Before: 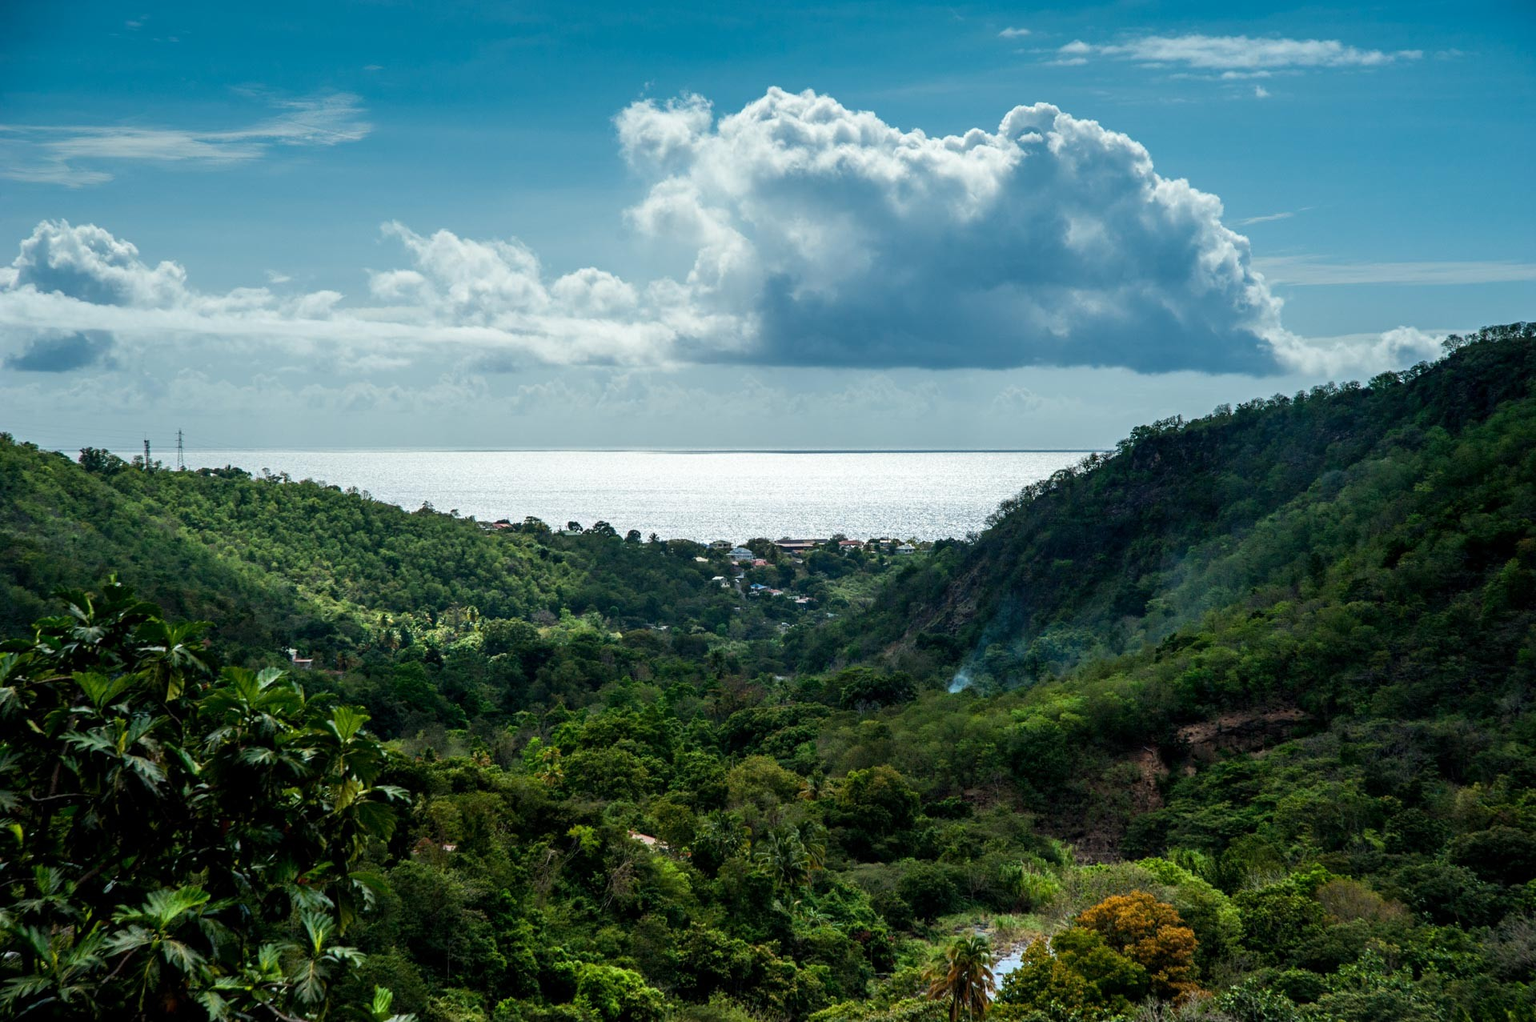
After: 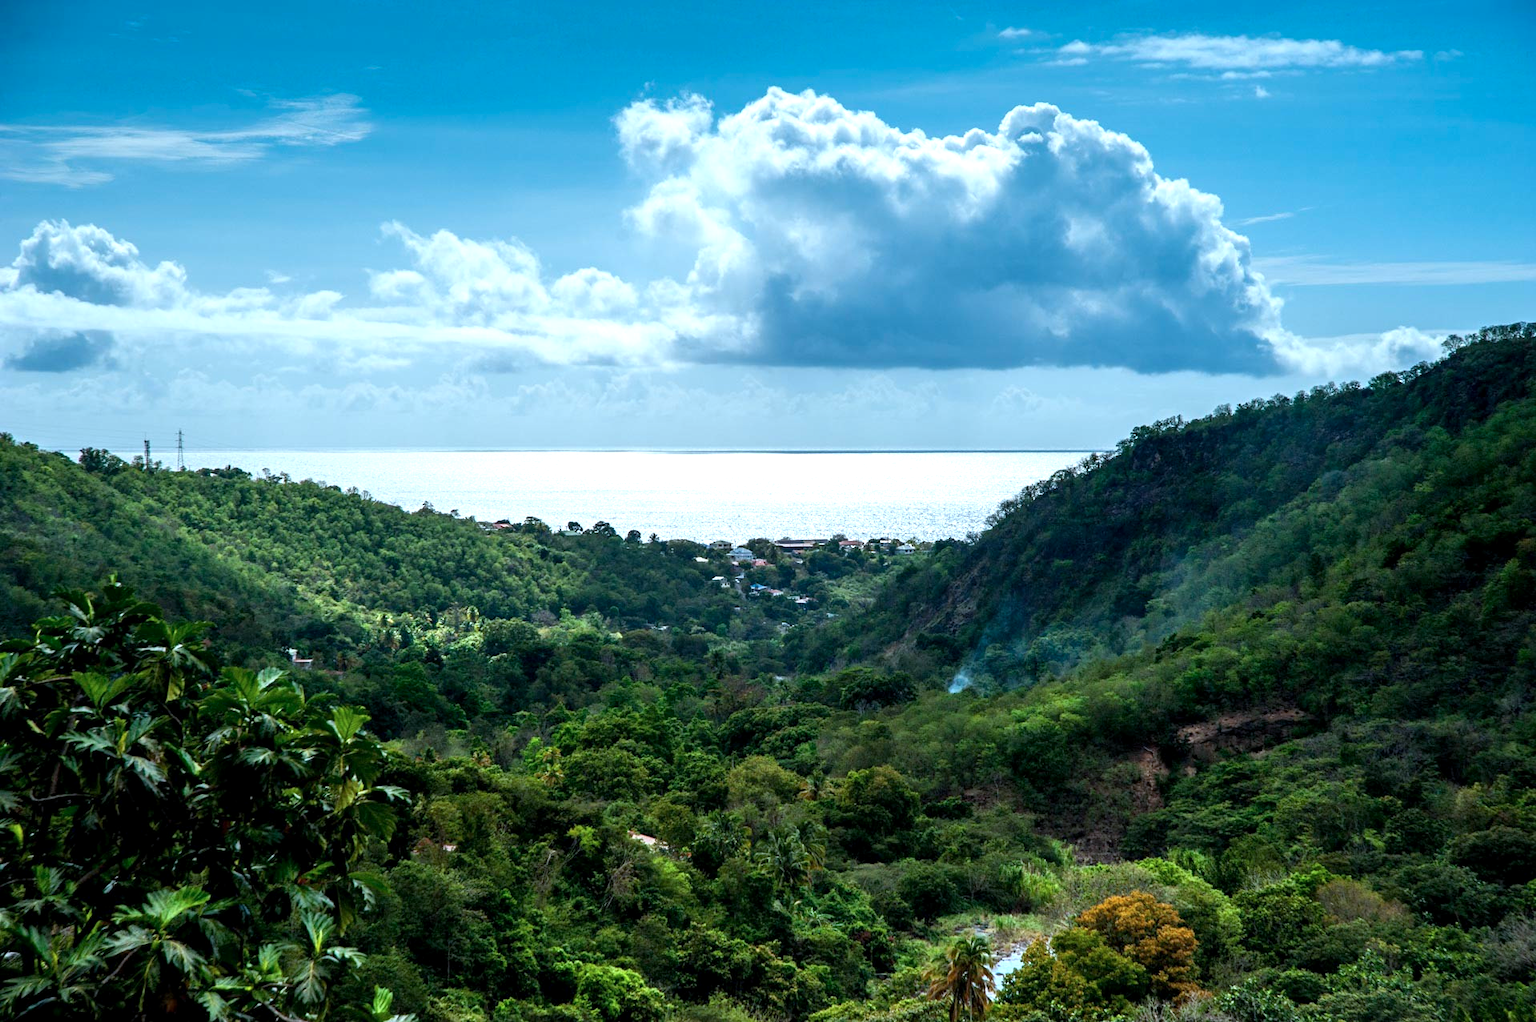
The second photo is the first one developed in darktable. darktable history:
exposure: black level correction 0.001, exposure 0.5 EV, compensate exposure bias true, compensate highlight preservation false
color calibration: x 0.367, y 0.376, temperature 4372.25 K
